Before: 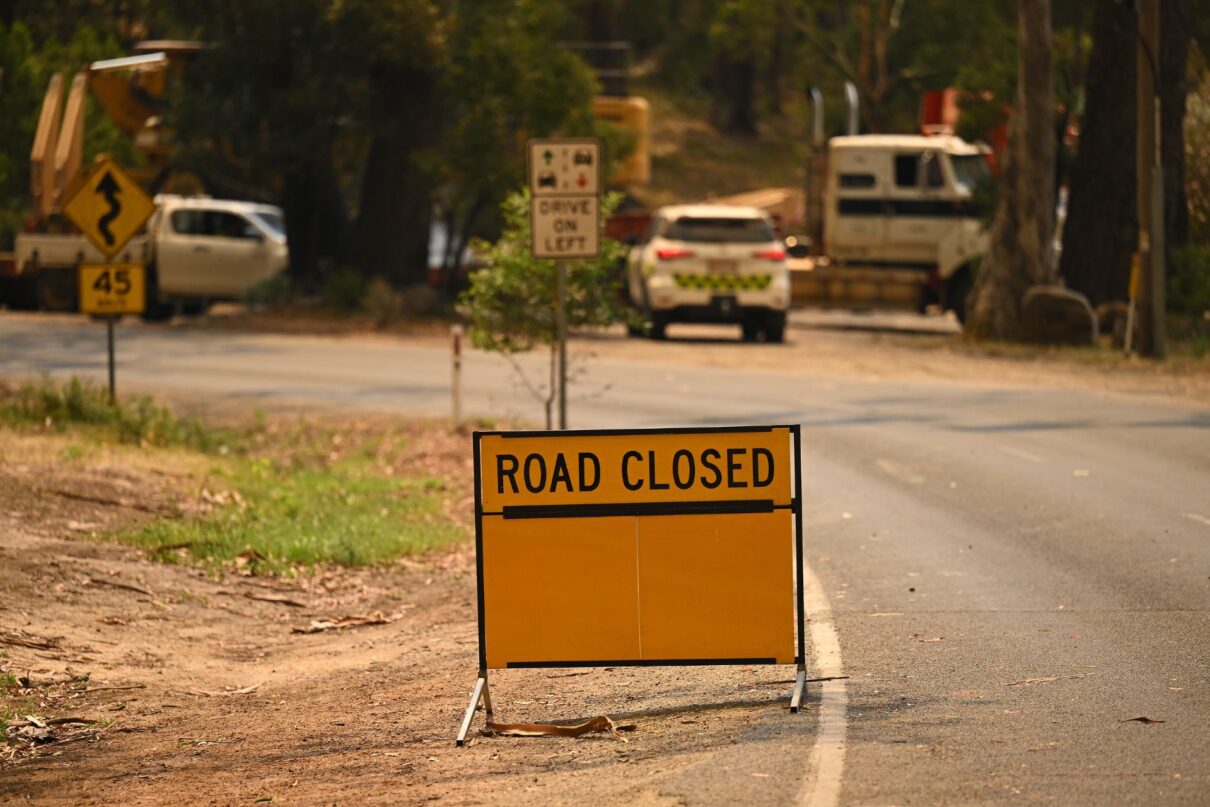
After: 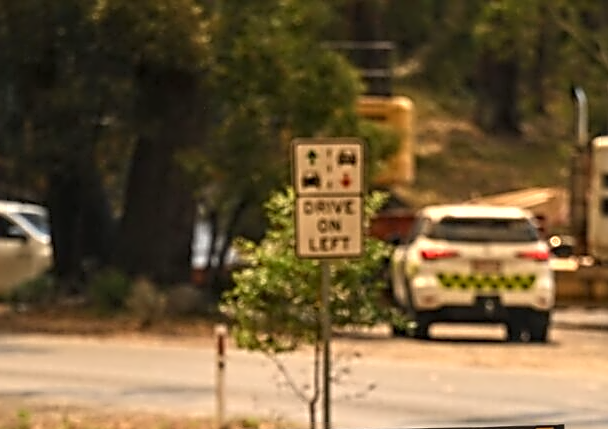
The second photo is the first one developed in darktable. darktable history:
crop: left 19.543%, right 30.205%, bottom 46.732%
contrast equalizer: octaves 7, y [[0.5, 0.542, 0.583, 0.625, 0.667, 0.708], [0.5 ×6], [0.5 ×6], [0, 0.033, 0.067, 0.1, 0.133, 0.167], [0, 0.05, 0.1, 0.15, 0.2, 0.25]], mix 0.315
local contrast: on, module defaults
exposure: black level correction 0.001, exposure 0.499 EV, compensate exposure bias true, compensate highlight preservation false
sharpen: radius 2.659, amount 0.677
